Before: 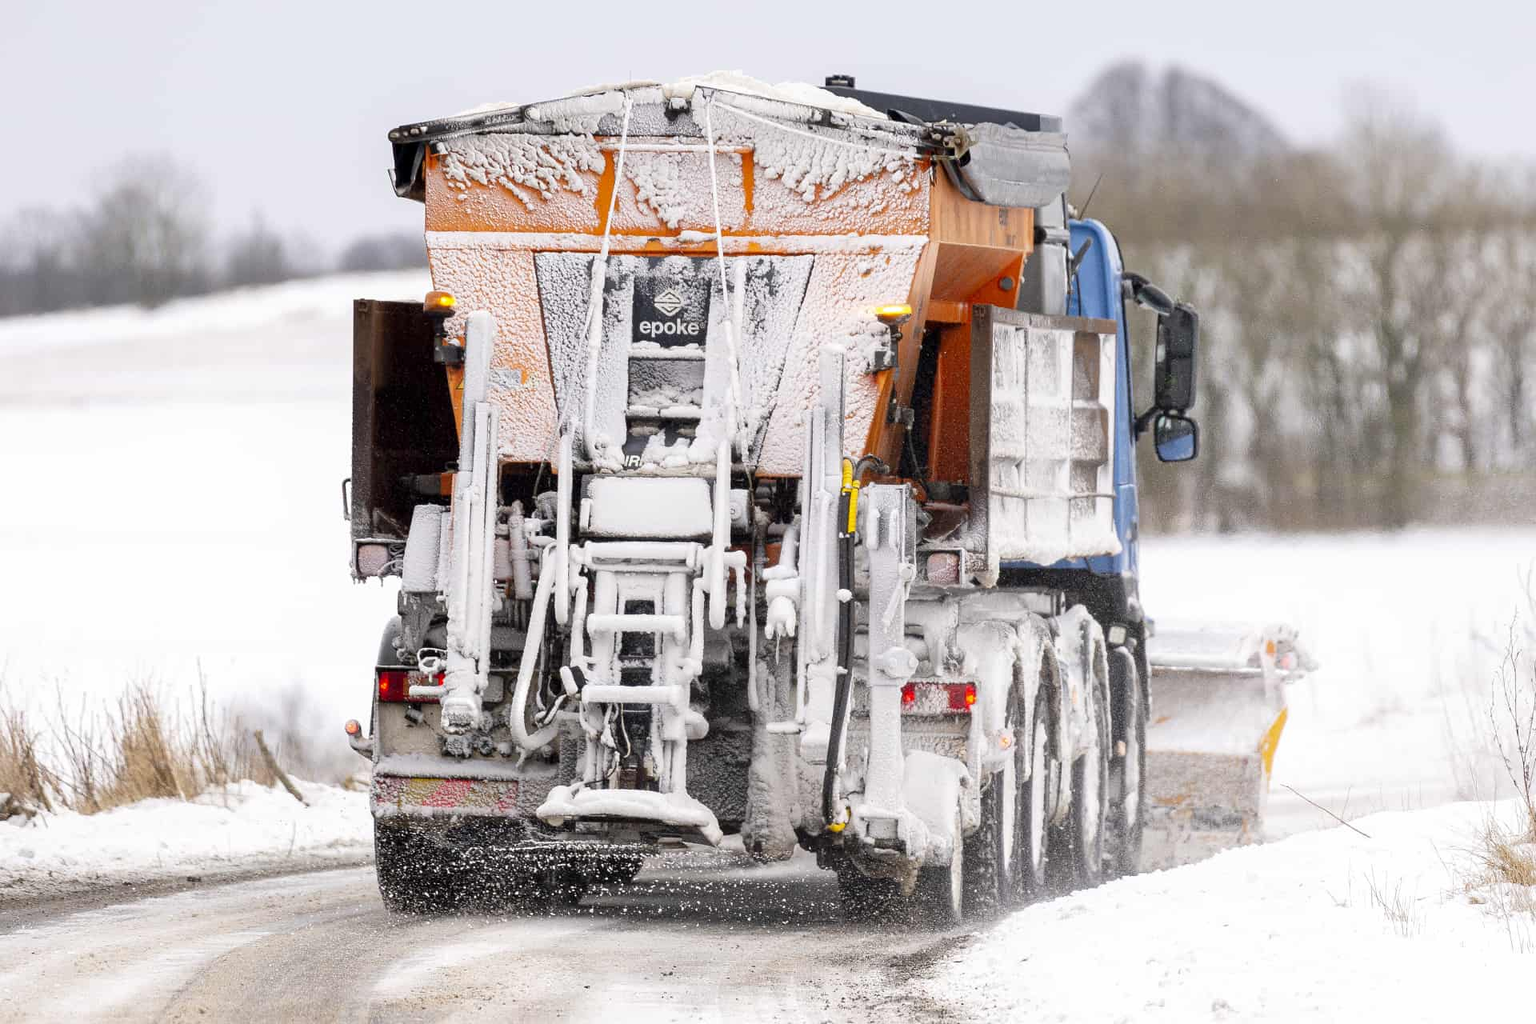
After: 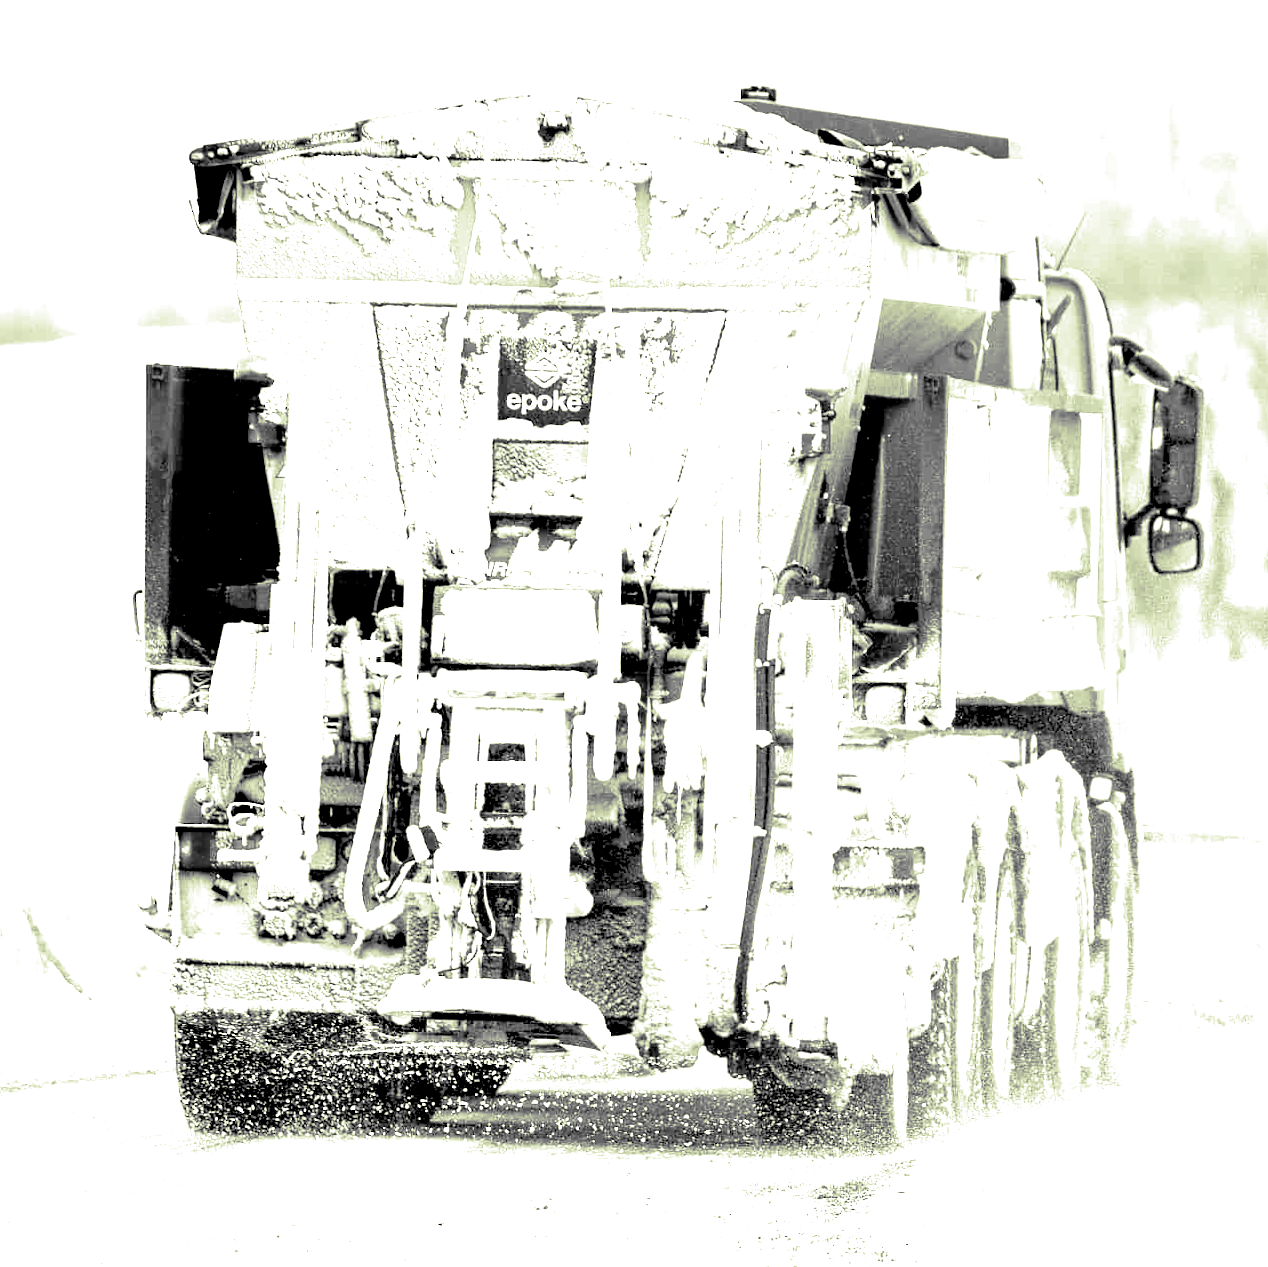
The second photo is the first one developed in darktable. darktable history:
exposure: black level correction 0.016, exposure 1.774 EV, compensate highlight preservation false
white balance: red 0.98, blue 1.034
color balance rgb: perceptual saturation grading › global saturation 25%, global vibrance 20%
split-toning: shadows › hue 290.82°, shadows › saturation 0.34, highlights › saturation 0.38, balance 0, compress 50%
crop and rotate: left 15.446%, right 17.836%
rotate and perspective: rotation 0.174°, lens shift (vertical) 0.013, lens shift (horizontal) 0.019, shear 0.001, automatic cropping original format, crop left 0.007, crop right 0.991, crop top 0.016, crop bottom 0.997
monochrome: a 2.21, b -1.33, size 2.2
tone equalizer: on, module defaults
